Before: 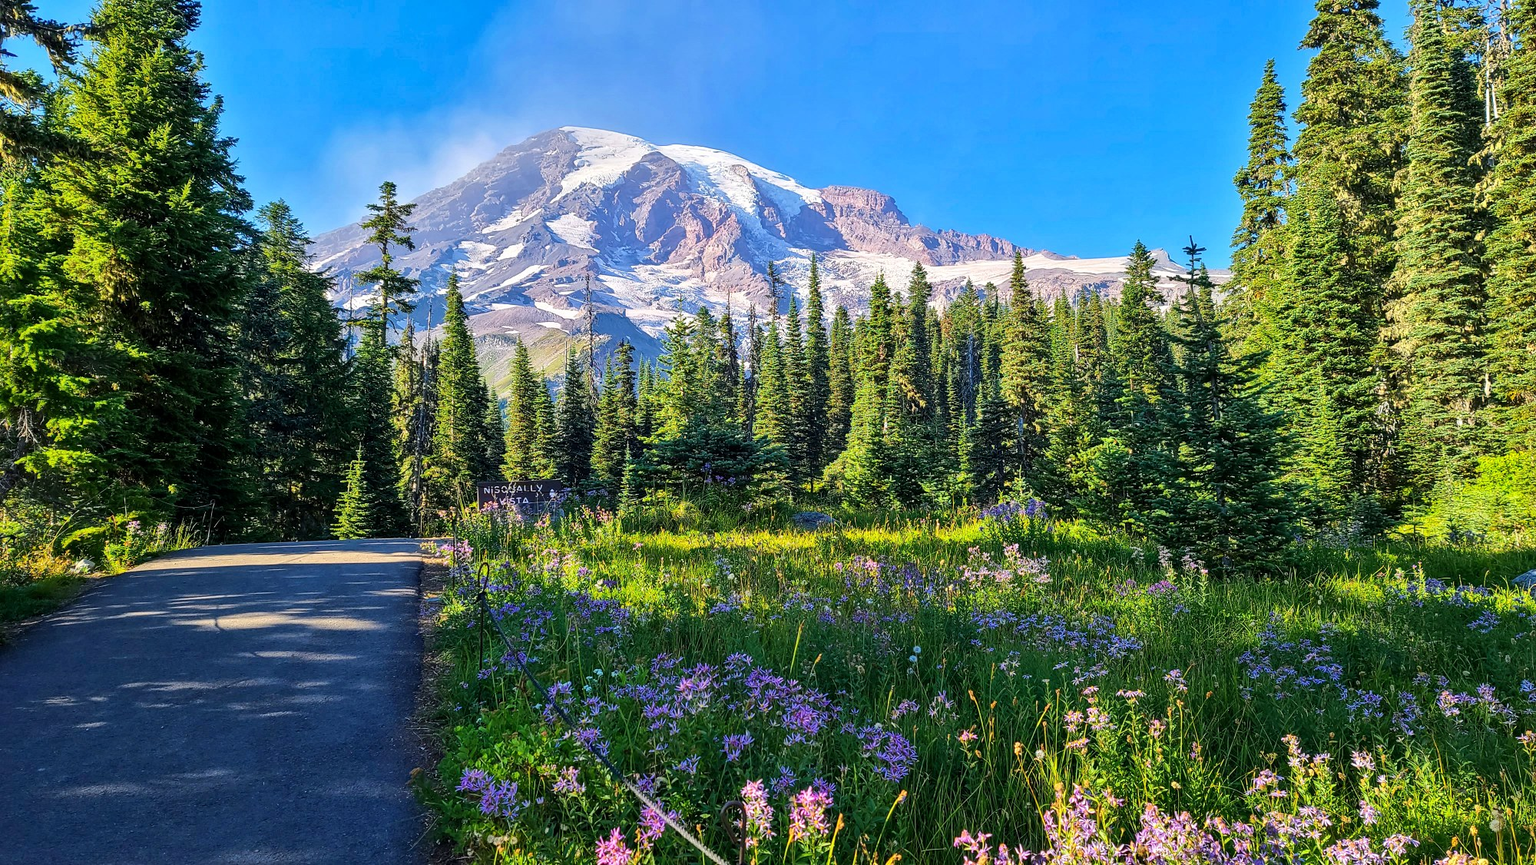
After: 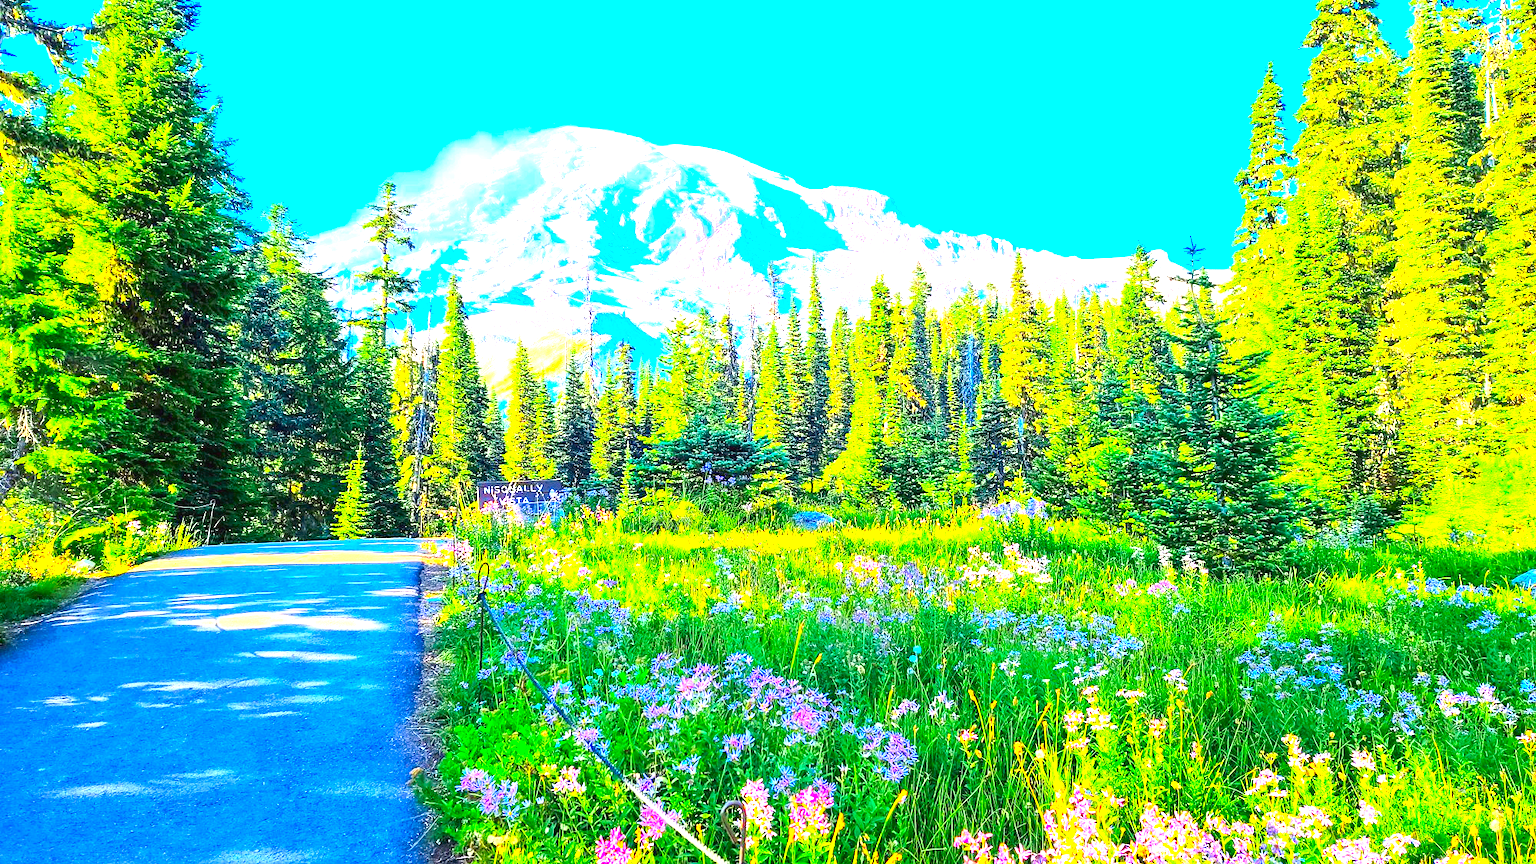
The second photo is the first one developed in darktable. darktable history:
contrast brightness saturation: contrast 0.202, brightness 0.199, saturation 0.795
exposure: black level correction 0, exposure 2.391 EV, compensate exposure bias true, compensate highlight preservation false
tone curve: curves: ch0 [(0, 0) (0.003, 0.003) (0.011, 0.011) (0.025, 0.024) (0.044, 0.043) (0.069, 0.068) (0.1, 0.098) (0.136, 0.133) (0.177, 0.173) (0.224, 0.22) (0.277, 0.271) (0.335, 0.328) (0.399, 0.39) (0.468, 0.458) (0.543, 0.563) (0.623, 0.64) (0.709, 0.722) (0.801, 0.809) (0.898, 0.902) (1, 1)], preserve colors none
